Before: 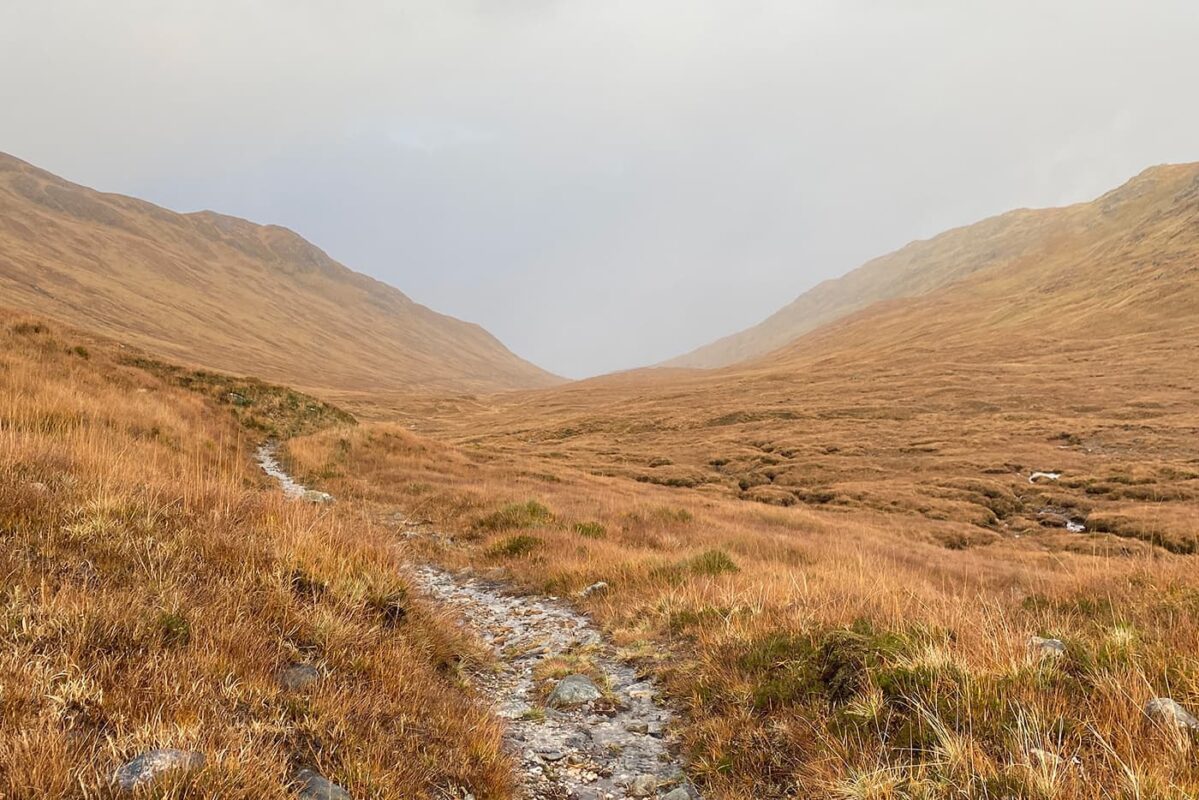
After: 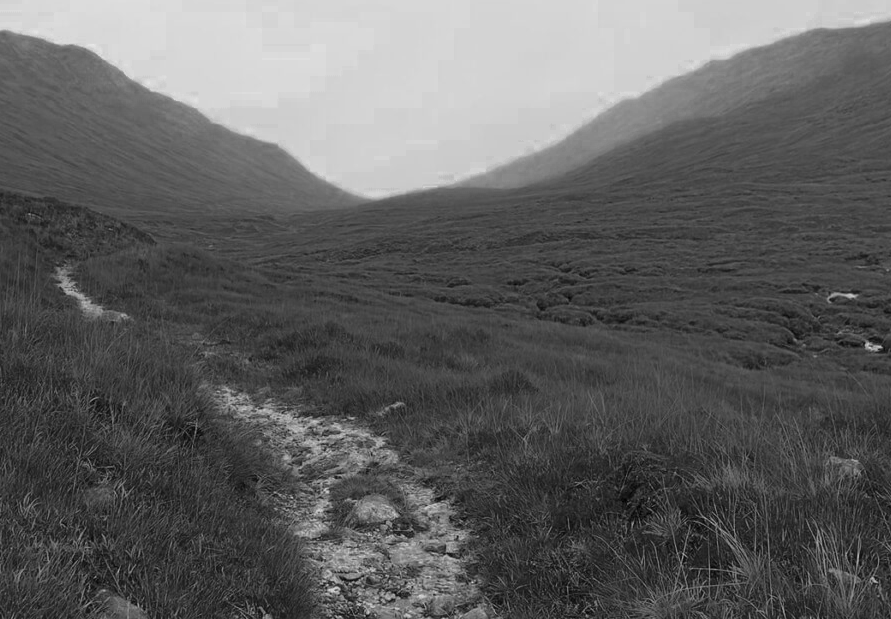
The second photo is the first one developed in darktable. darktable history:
tone equalizer: edges refinement/feathering 500, mask exposure compensation -1.57 EV, preserve details no
crop: left 16.86%, top 22.557%, right 8.824%
color zones: curves: ch0 [(0.287, 0.048) (0.493, 0.484) (0.737, 0.816)]; ch1 [(0, 0) (0.143, 0) (0.286, 0) (0.429, 0) (0.571, 0) (0.714, 0) (0.857, 0)], mix 17.89%
